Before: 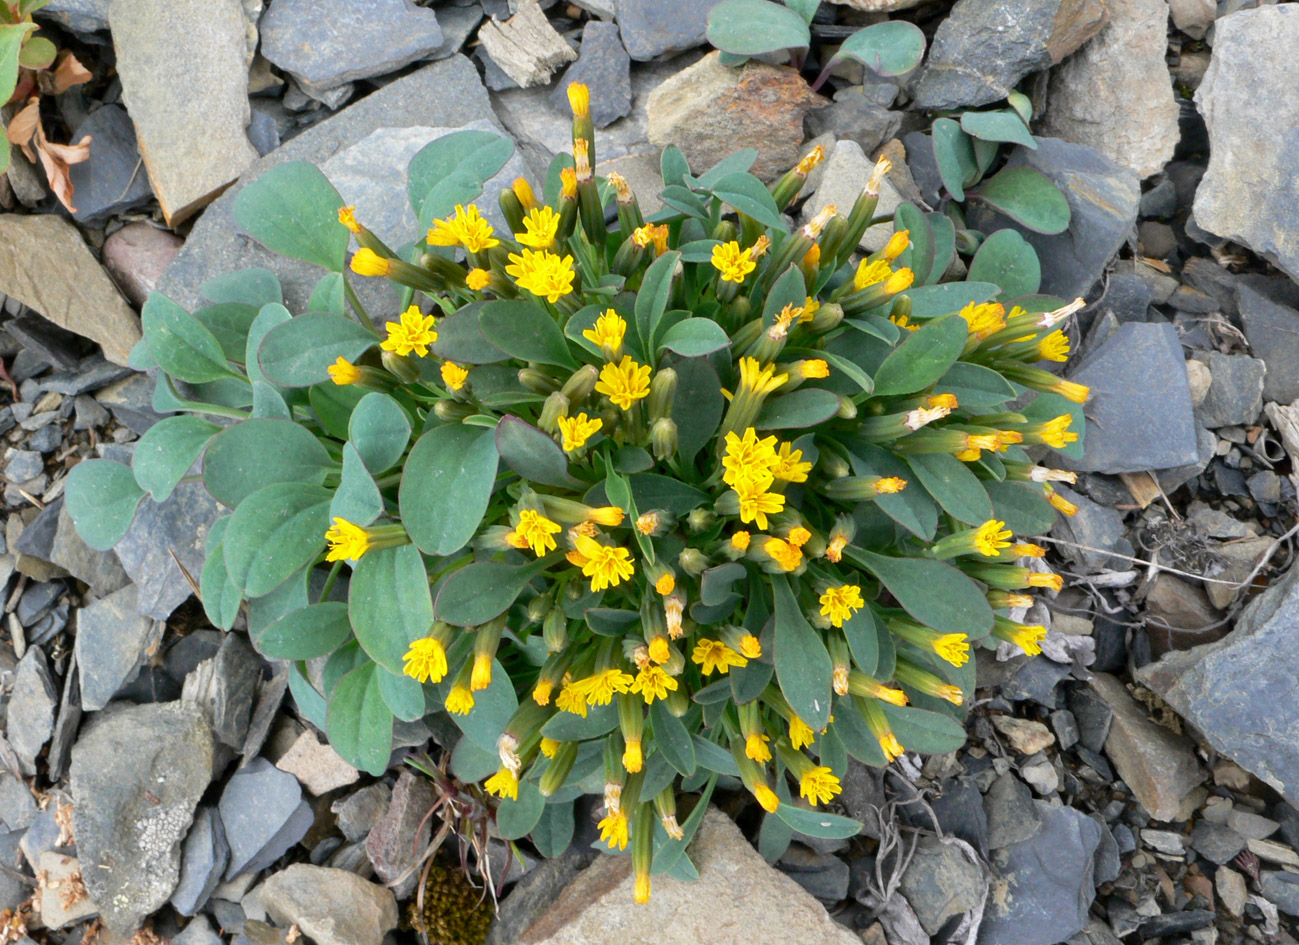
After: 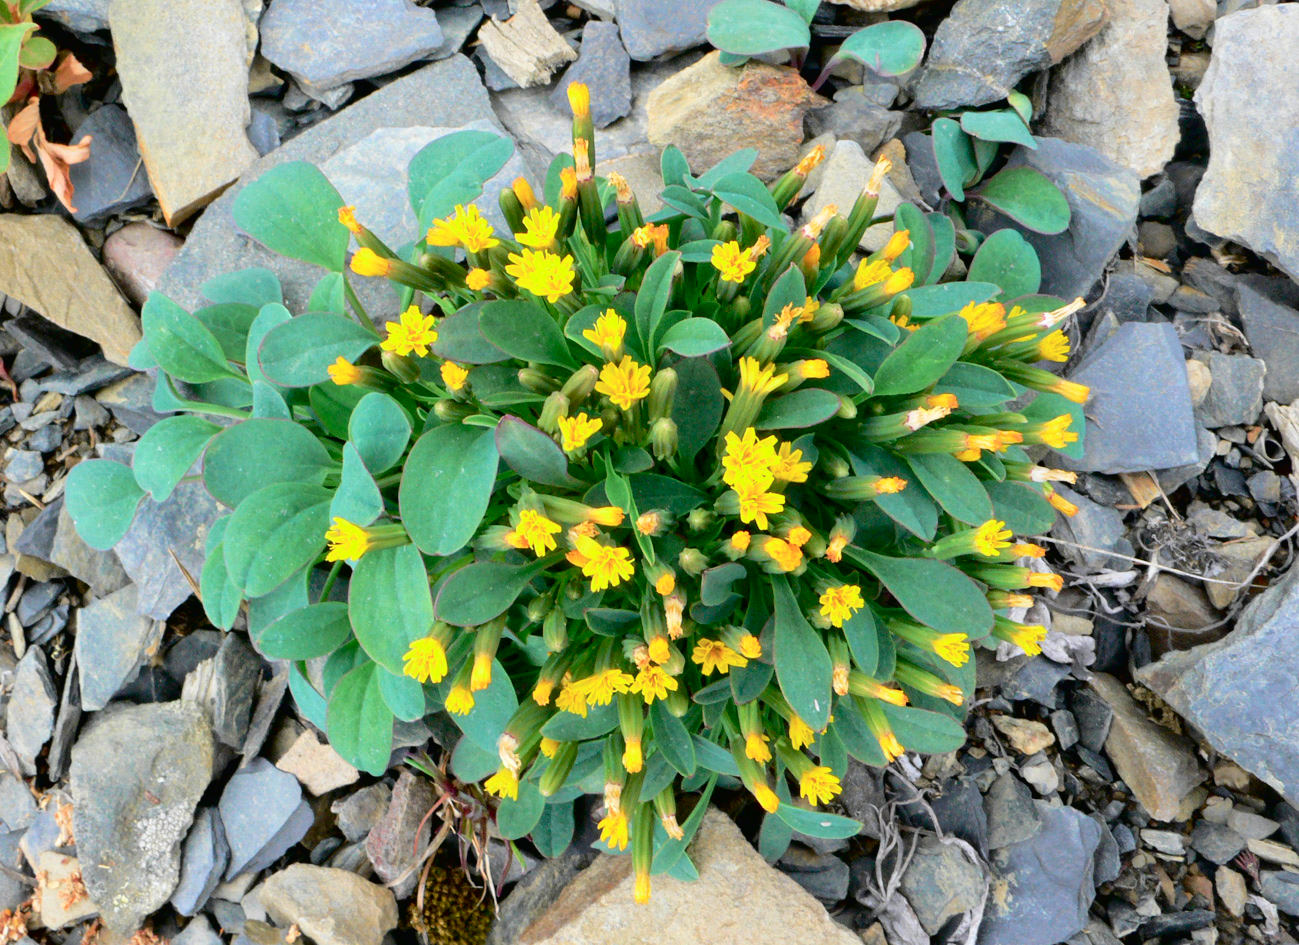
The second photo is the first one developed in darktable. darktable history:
tone curve: curves: ch0 [(0, 0.013) (0.054, 0.018) (0.205, 0.197) (0.289, 0.309) (0.382, 0.437) (0.475, 0.552) (0.666, 0.743) (0.791, 0.85) (1, 0.998)]; ch1 [(0, 0) (0.394, 0.338) (0.449, 0.404) (0.499, 0.498) (0.526, 0.528) (0.543, 0.564) (0.589, 0.633) (0.66, 0.687) (0.783, 0.804) (1, 1)]; ch2 [(0, 0) (0.304, 0.31) (0.403, 0.399) (0.441, 0.421) (0.474, 0.466) (0.498, 0.496) (0.524, 0.538) (0.555, 0.584) (0.633, 0.665) (0.7, 0.711) (1, 1)], color space Lab, independent channels, preserve colors none
